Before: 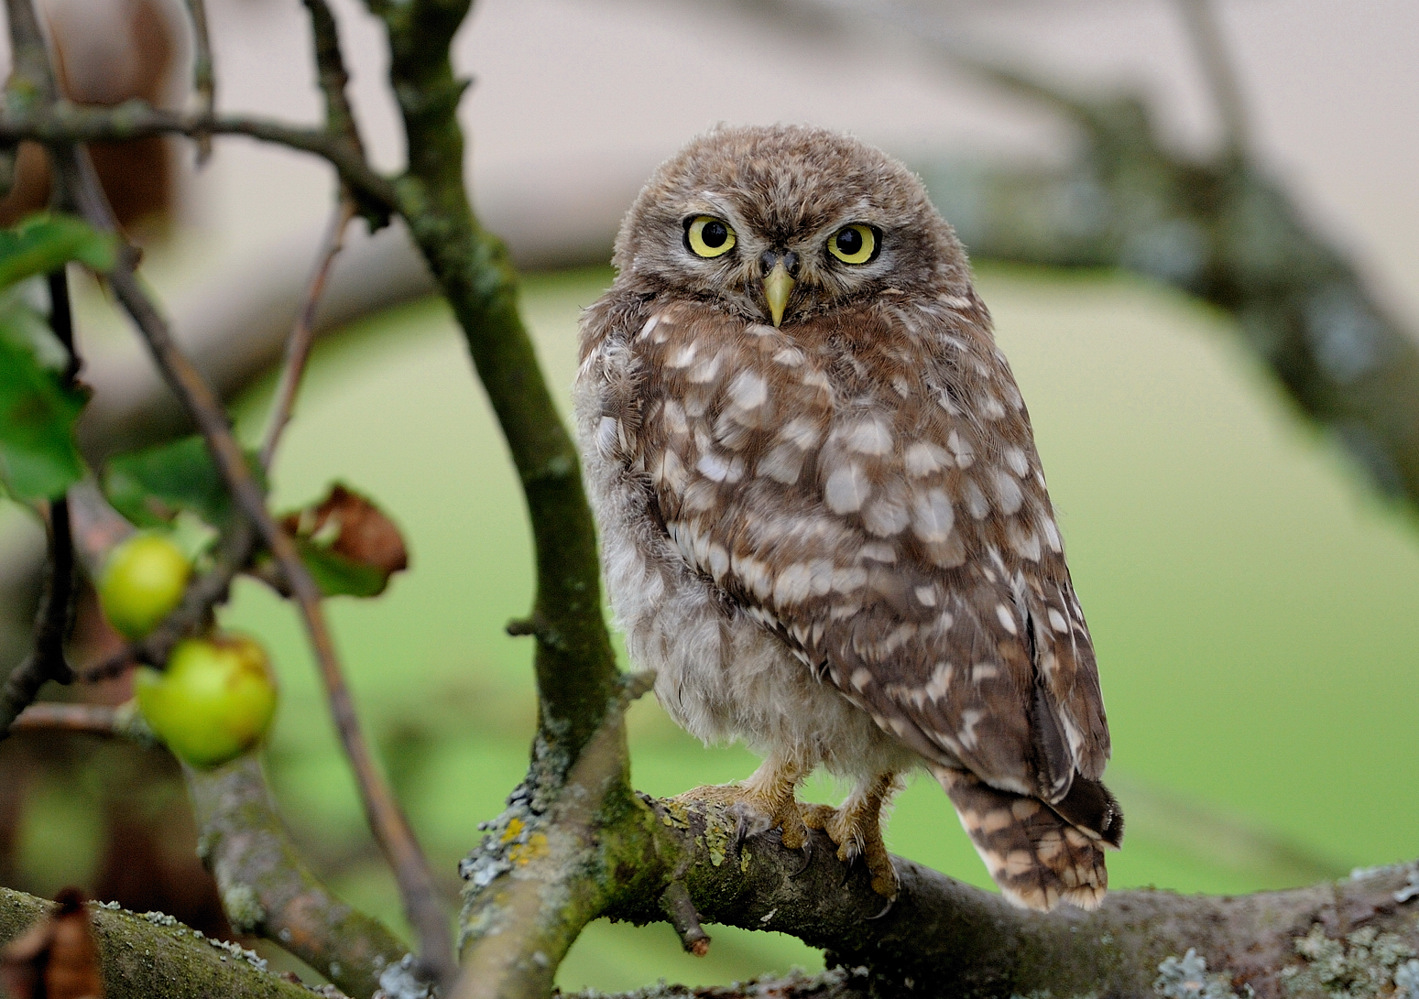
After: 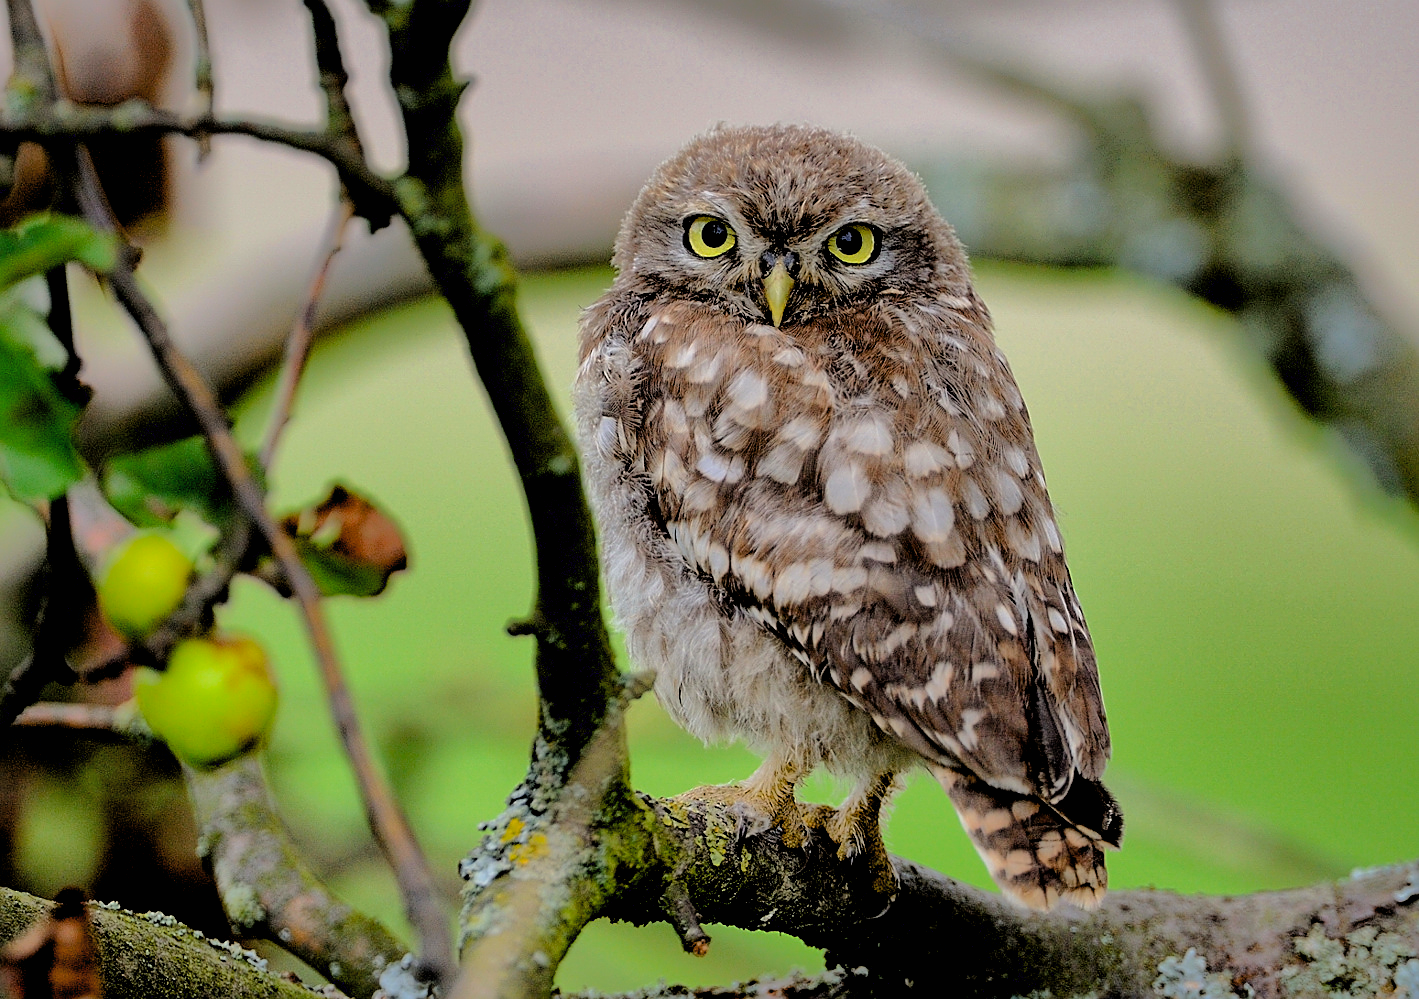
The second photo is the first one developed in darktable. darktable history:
exposure: black level correction 0.012, exposure 0.695 EV, compensate exposure bias true, compensate highlight preservation false
filmic rgb: black relative exposure -5.07 EV, white relative exposure 3.95 EV, threshold 3.06 EV, hardness 2.88, contrast 1.299, color science v6 (2022), iterations of high-quality reconstruction 10, enable highlight reconstruction true
sharpen: on, module defaults
shadows and highlights: shadows 38.48, highlights -74.62
